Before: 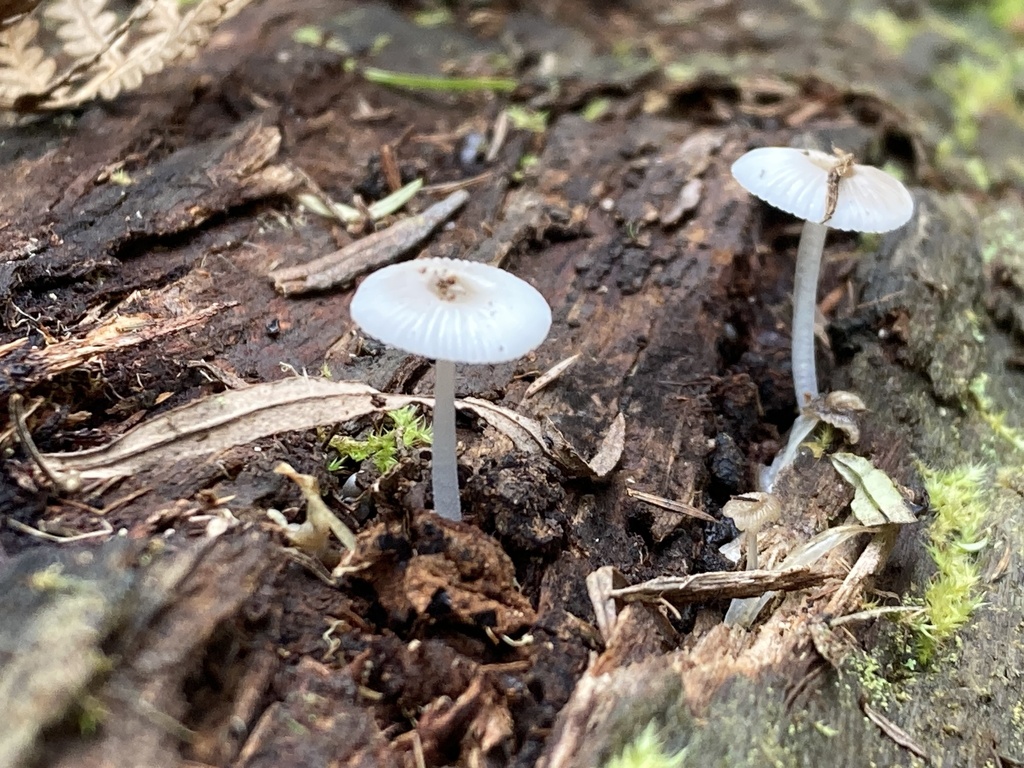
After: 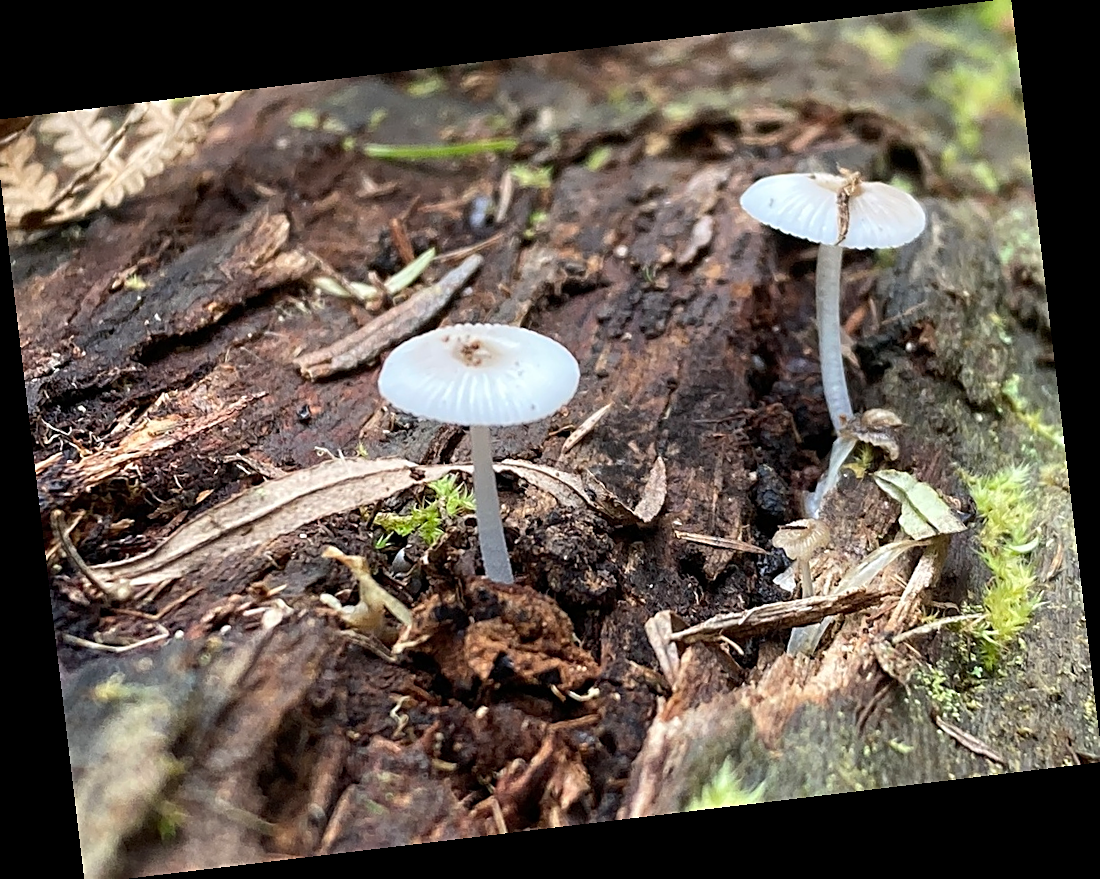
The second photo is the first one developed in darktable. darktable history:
crop and rotate: left 0.614%, top 0.179%, bottom 0.309%
rotate and perspective: rotation -6.83°, automatic cropping off
sharpen: on, module defaults
